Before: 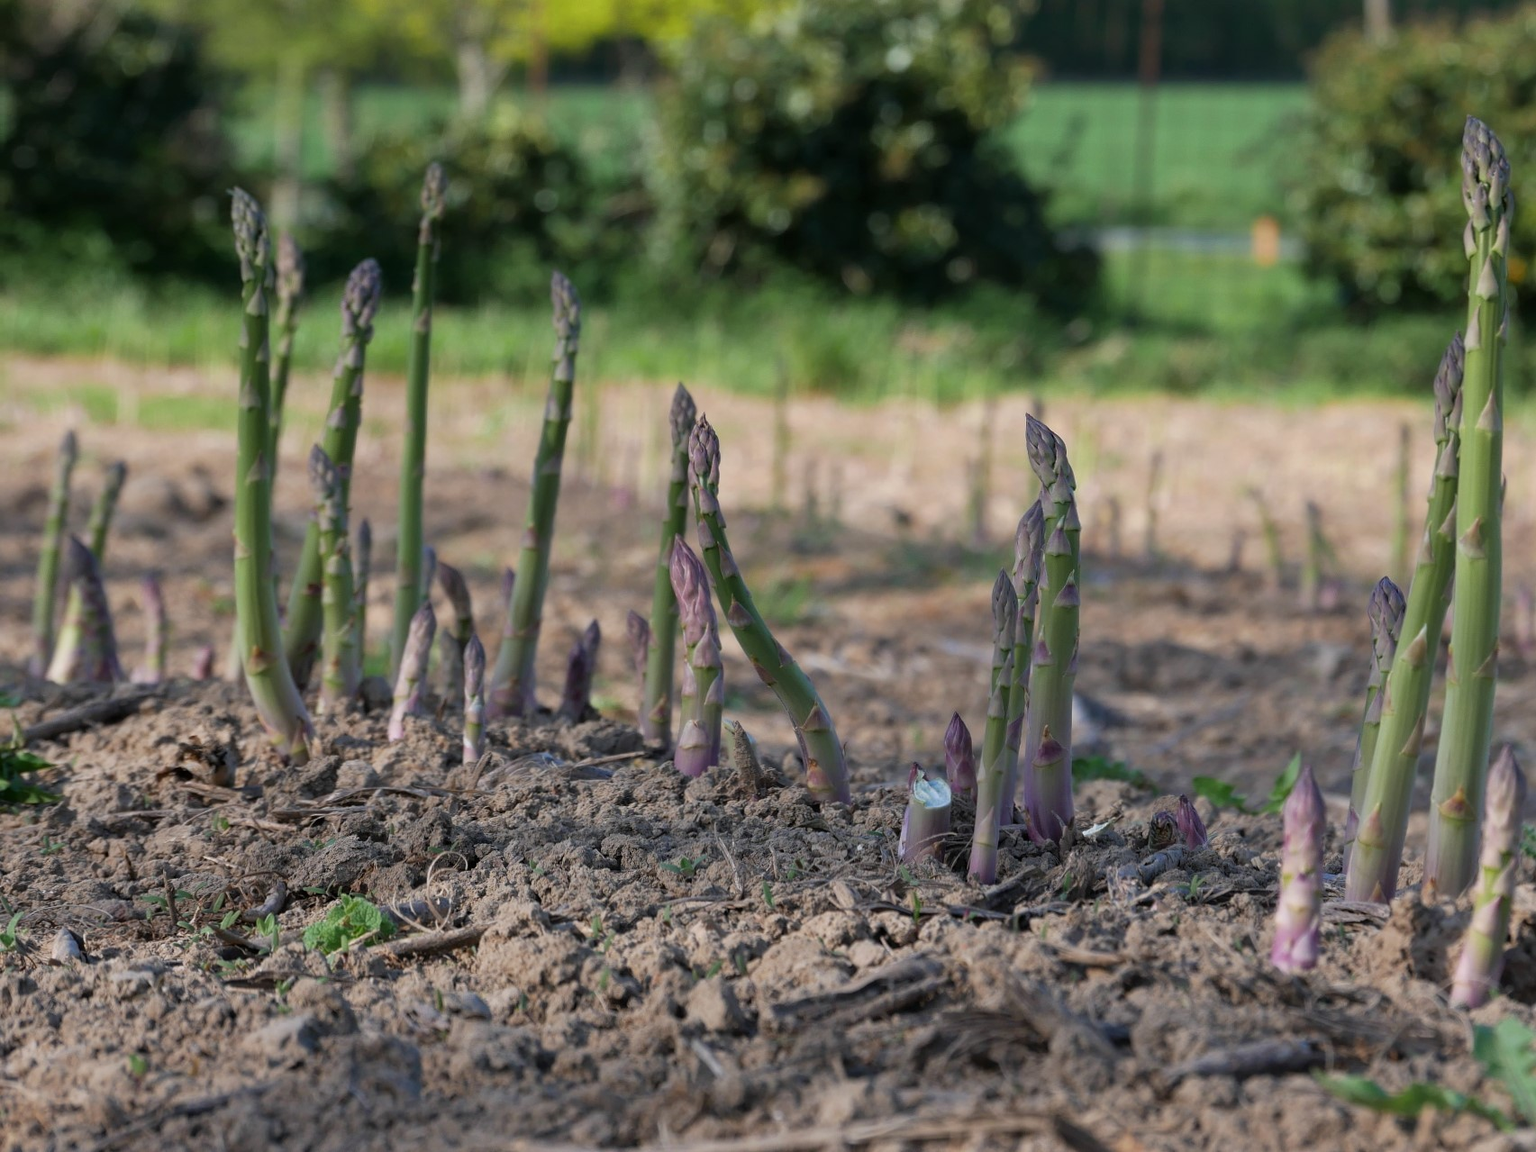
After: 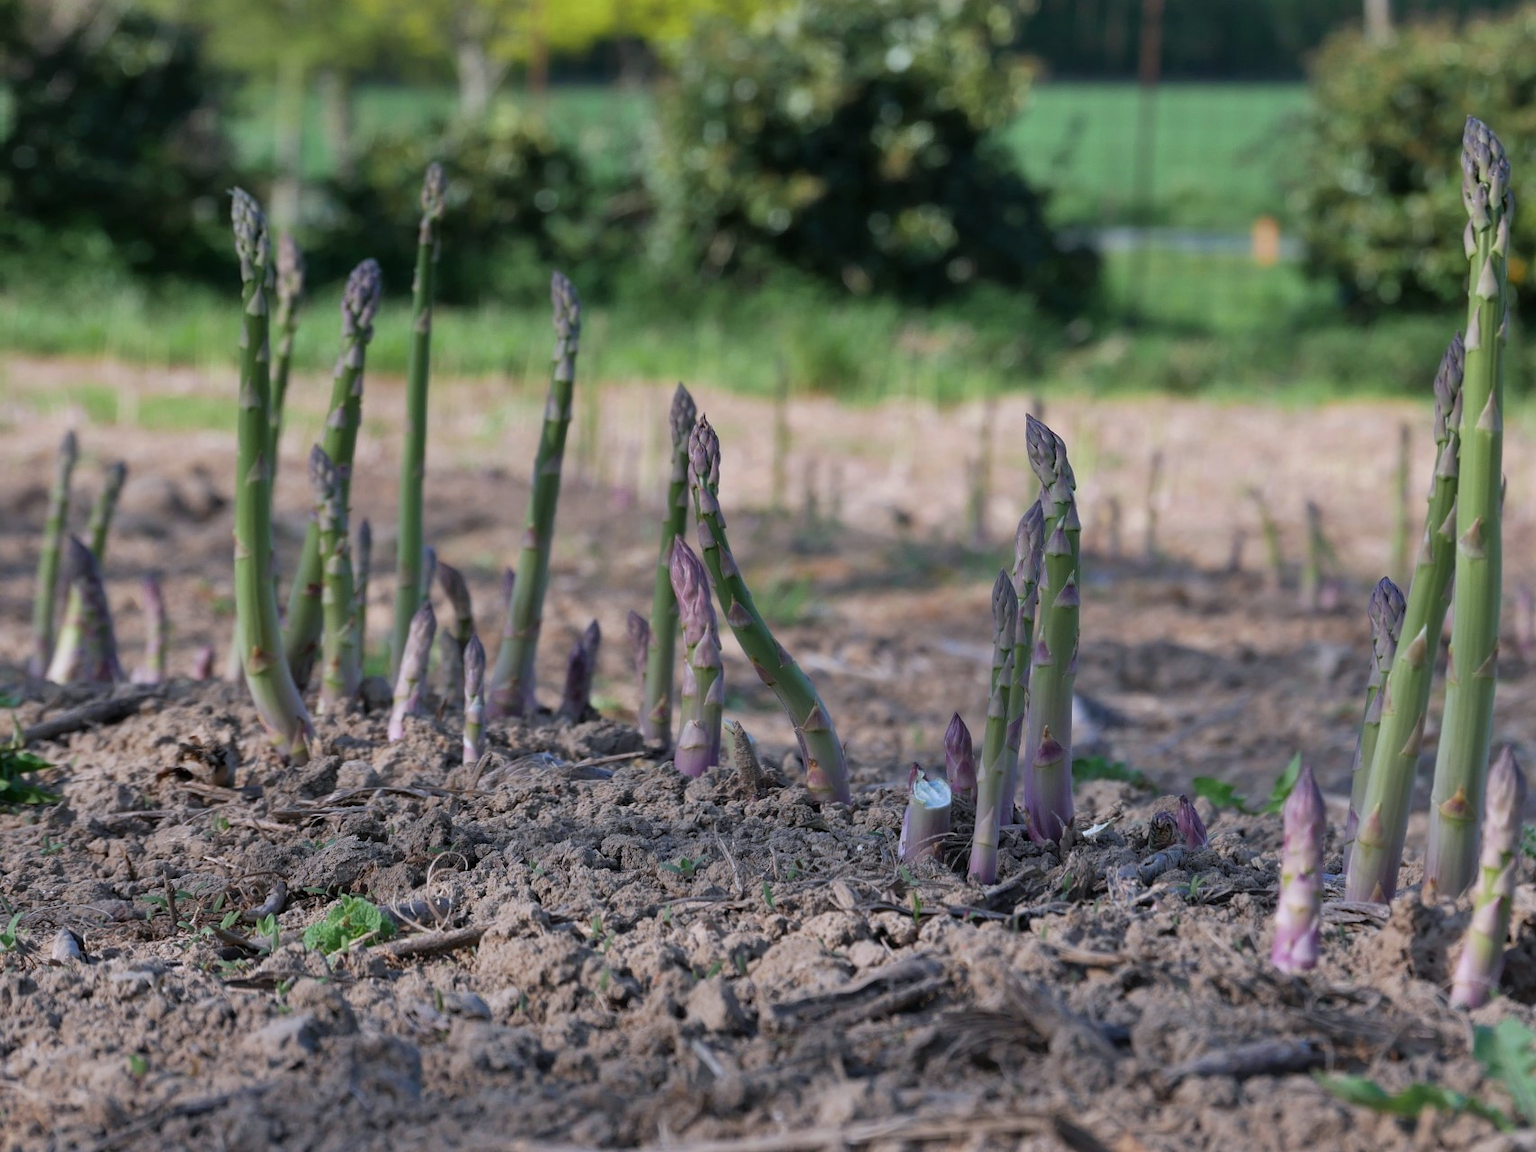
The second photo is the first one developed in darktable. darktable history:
color calibration: illuminant as shot in camera, x 0.358, y 0.373, temperature 4628.91 K
shadows and highlights: soften with gaussian
